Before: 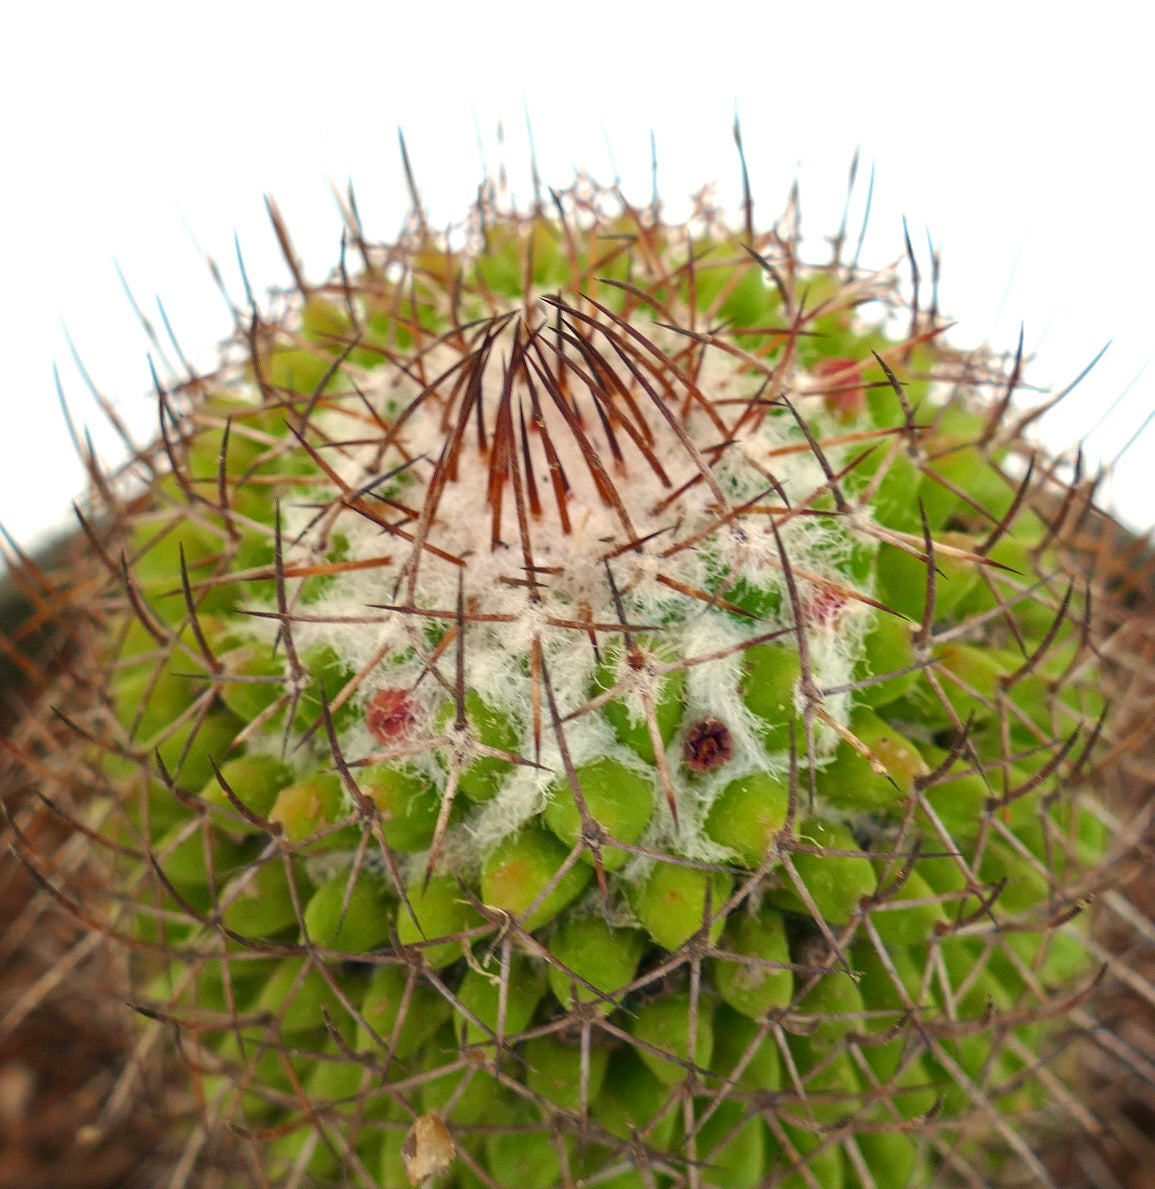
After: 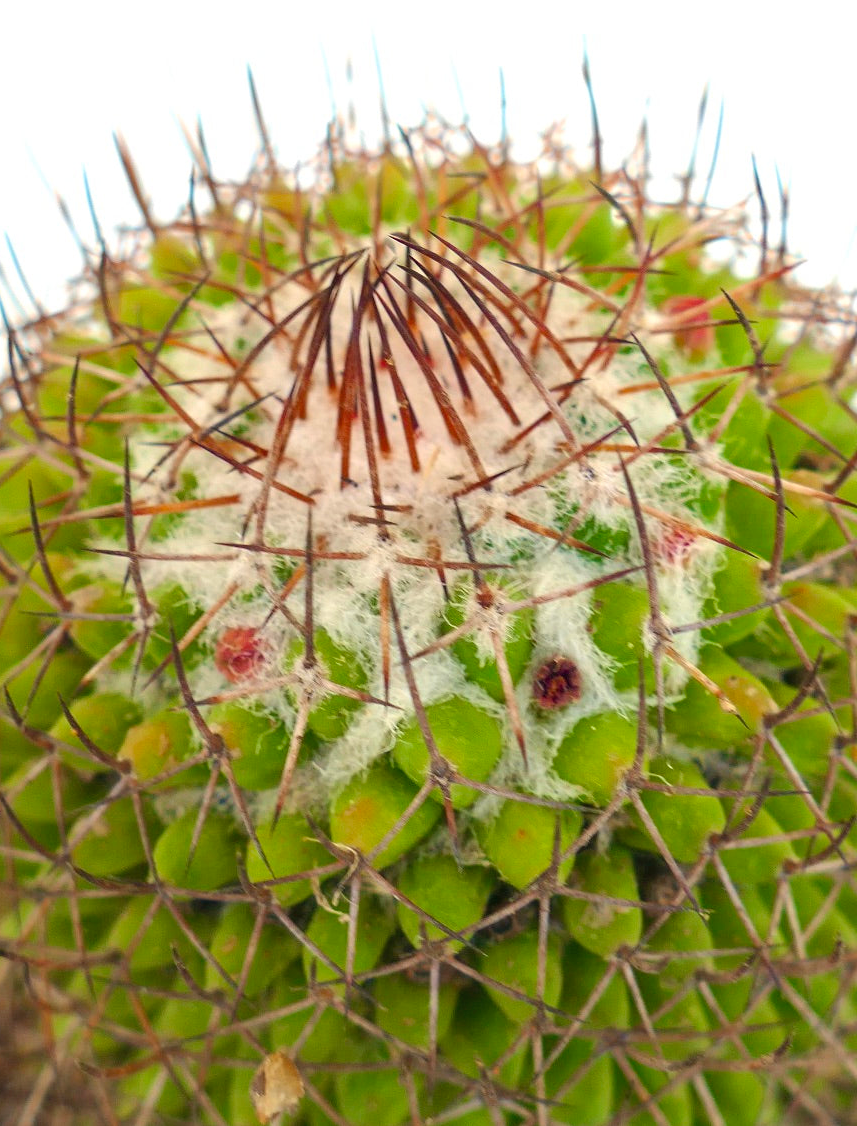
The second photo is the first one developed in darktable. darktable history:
contrast brightness saturation: contrast 0.07, brightness 0.08, saturation 0.18
crop and rotate: left 13.15%, top 5.251%, right 12.609%
